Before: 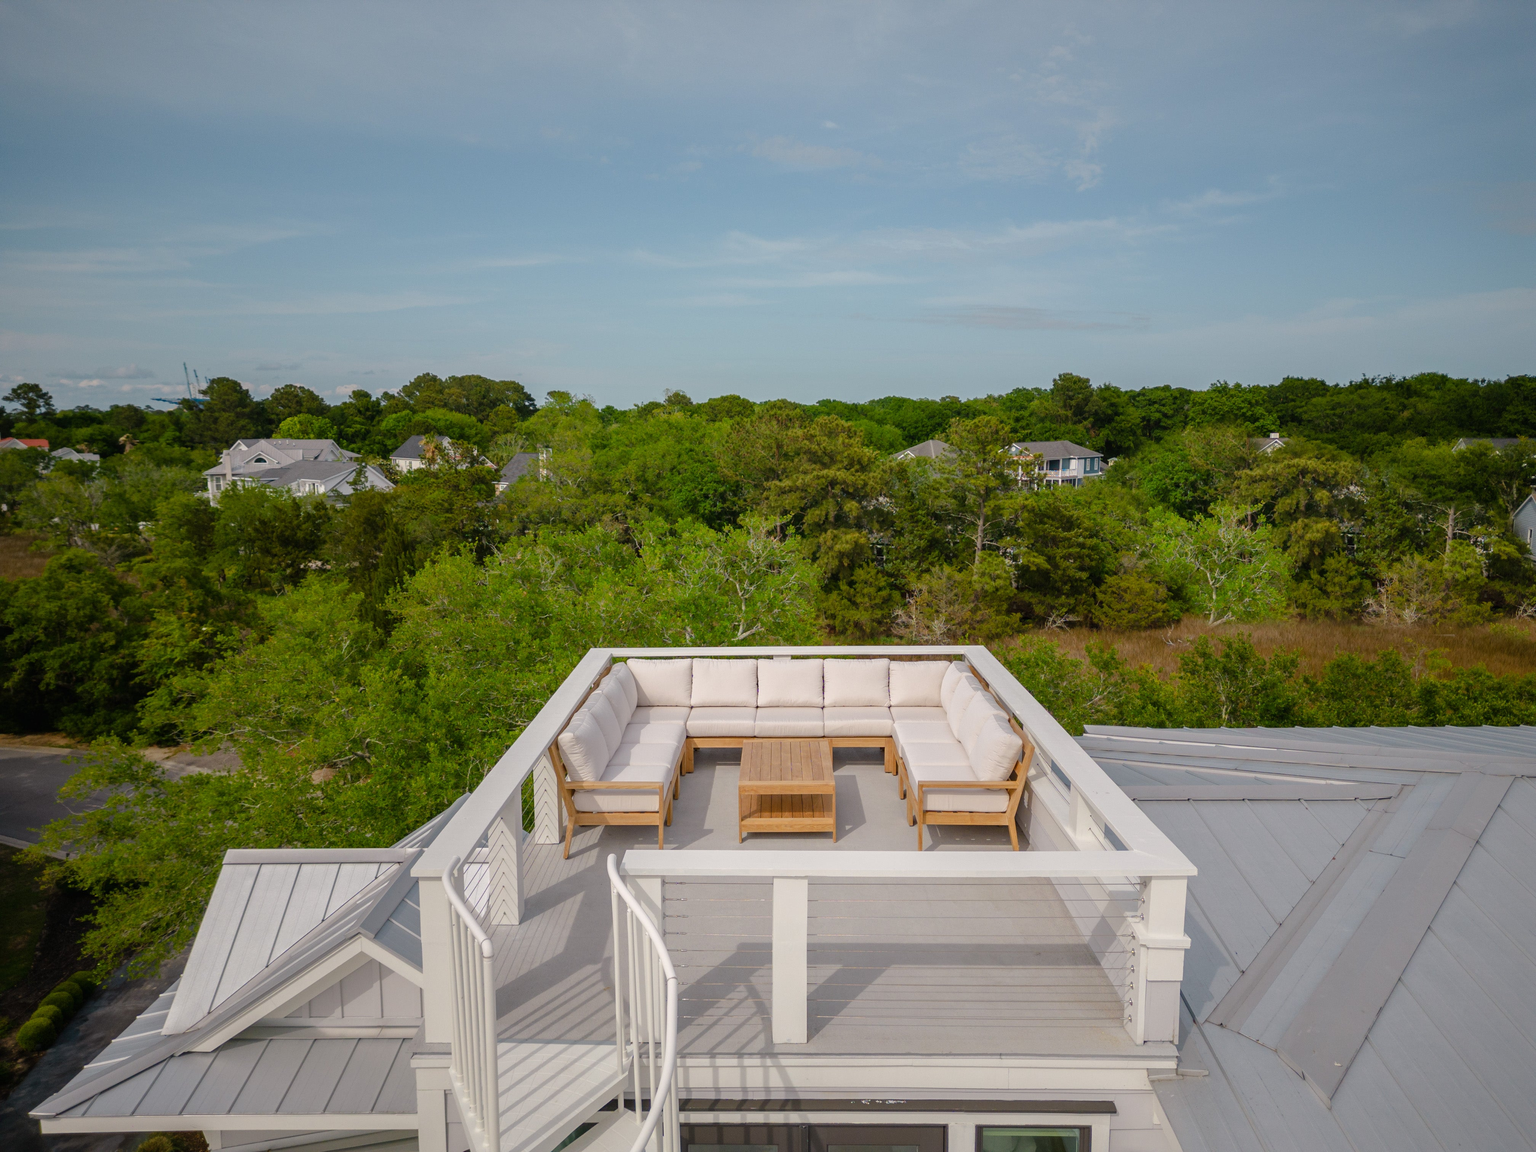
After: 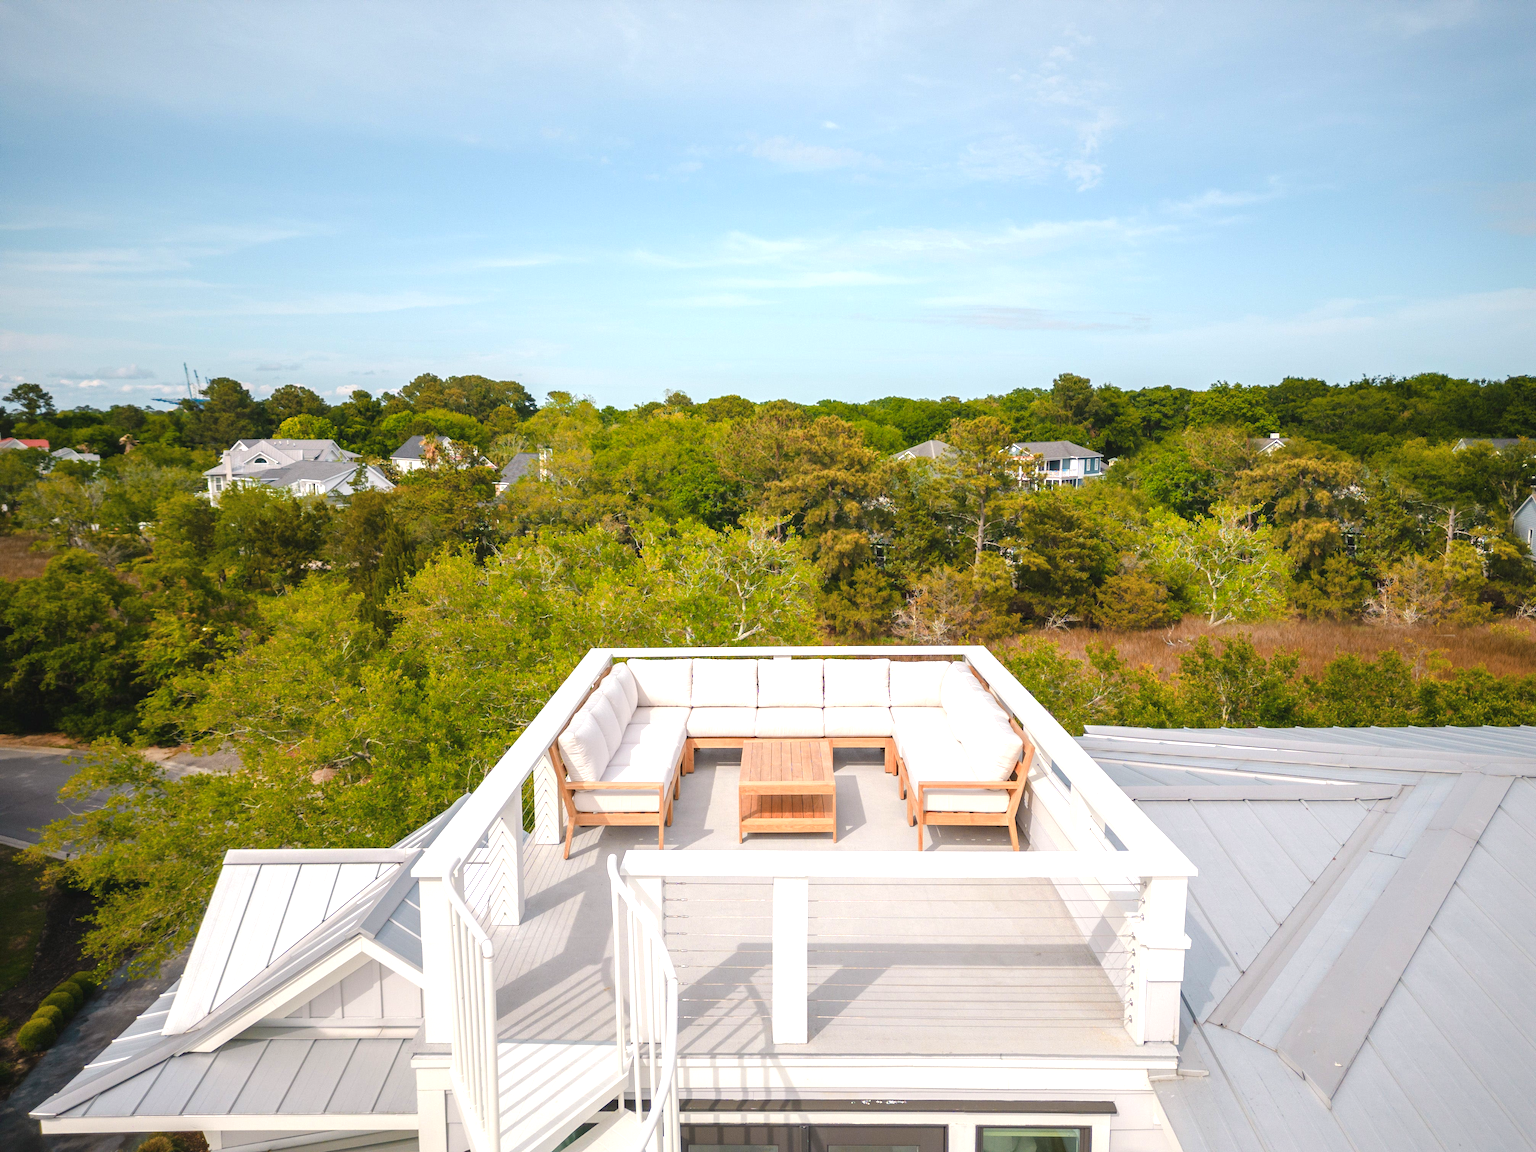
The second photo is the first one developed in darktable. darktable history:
exposure: black level correction -0.001, exposure 1.115 EV, compensate exposure bias true, compensate highlight preservation false
color zones: curves: ch1 [(0, 0.469) (0.072, 0.457) (0.243, 0.494) (0.429, 0.5) (0.571, 0.5) (0.714, 0.5) (0.857, 0.5) (1, 0.469)]; ch2 [(0, 0.499) (0.143, 0.467) (0.242, 0.436) (0.429, 0.493) (0.571, 0.5) (0.714, 0.5) (0.857, 0.5) (1, 0.499)]
